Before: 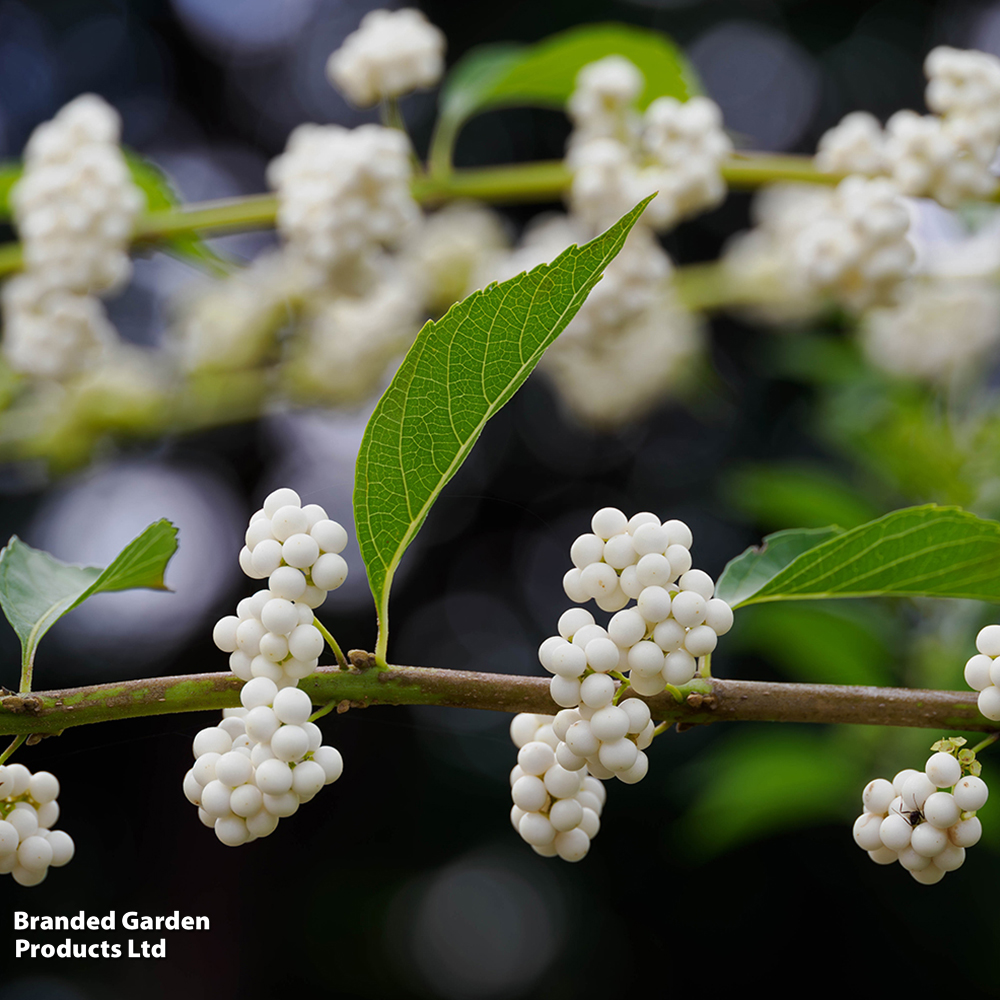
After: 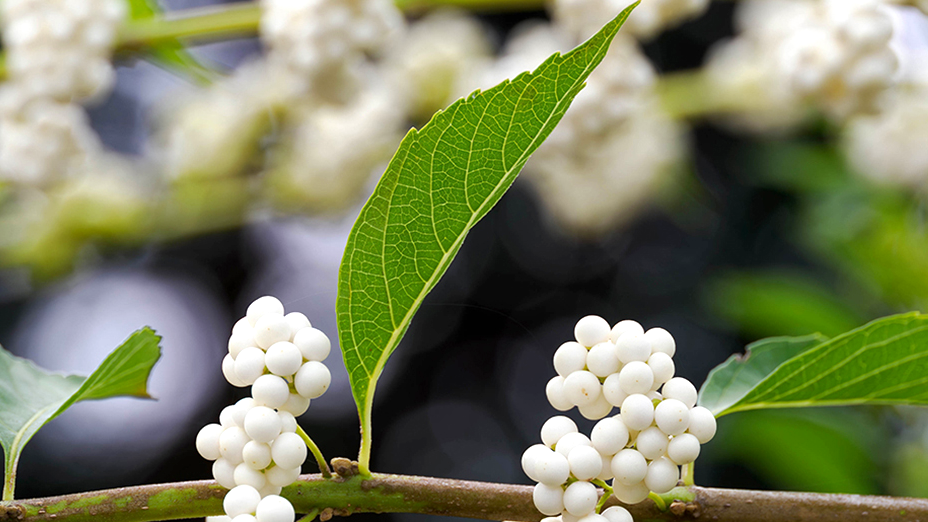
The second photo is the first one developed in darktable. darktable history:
exposure: black level correction 0.001, exposure 0.5 EV, compensate exposure bias true, compensate highlight preservation false
crop: left 1.744%, top 19.225%, right 5.069%, bottom 28.357%
